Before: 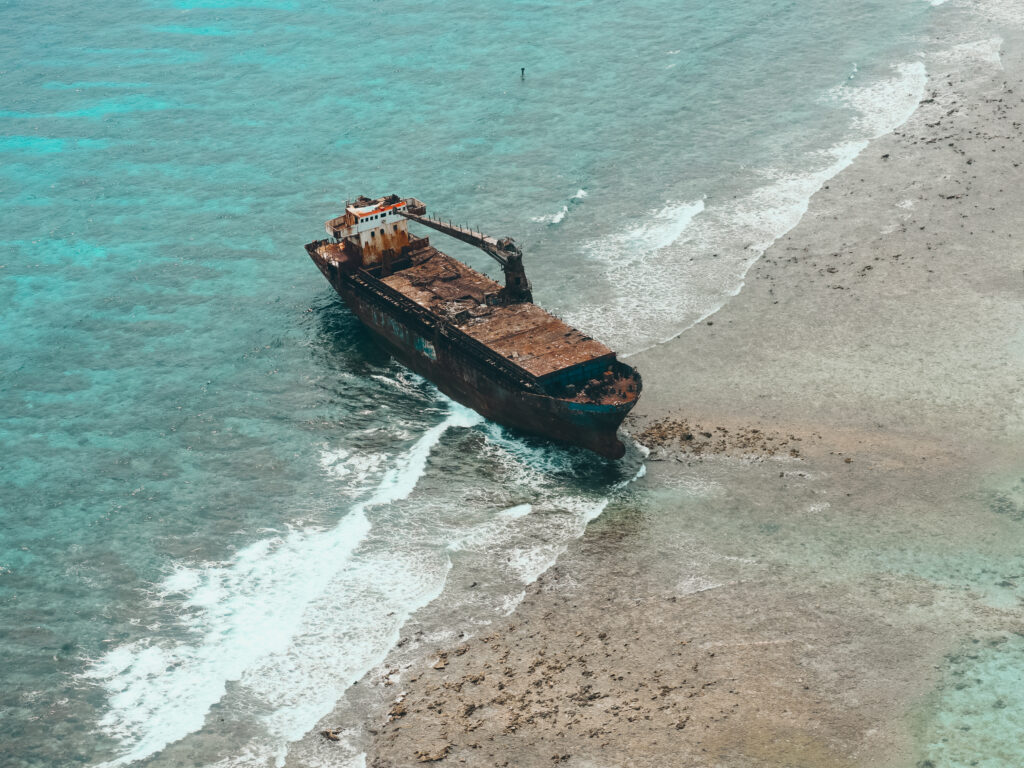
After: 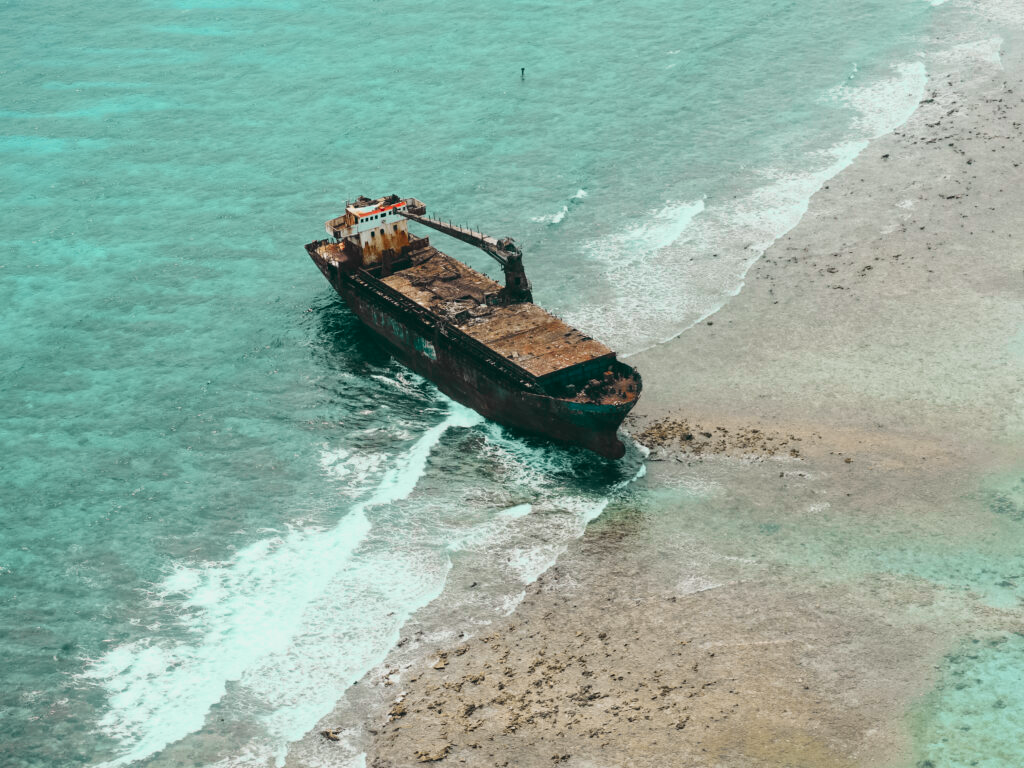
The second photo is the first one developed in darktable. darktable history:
tone curve: curves: ch0 [(0, 0.008) (0.107, 0.091) (0.283, 0.287) (0.461, 0.498) (0.64, 0.679) (0.822, 0.841) (0.998, 0.978)]; ch1 [(0, 0) (0.316, 0.349) (0.466, 0.442) (0.502, 0.5) (0.527, 0.519) (0.561, 0.553) (0.608, 0.629) (0.669, 0.704) (0.859, 0.899) (1, 1)]; ch2 [(0, 0) (0.33, 0.301) (0.421, 0.443) (0.473, 0.498) (0.502, 0.504) (0.522, 0.525) (0.592, 0.61) (0.705, 0.7) (1, 1)], color space Lab, independent channels, preserve colors none
